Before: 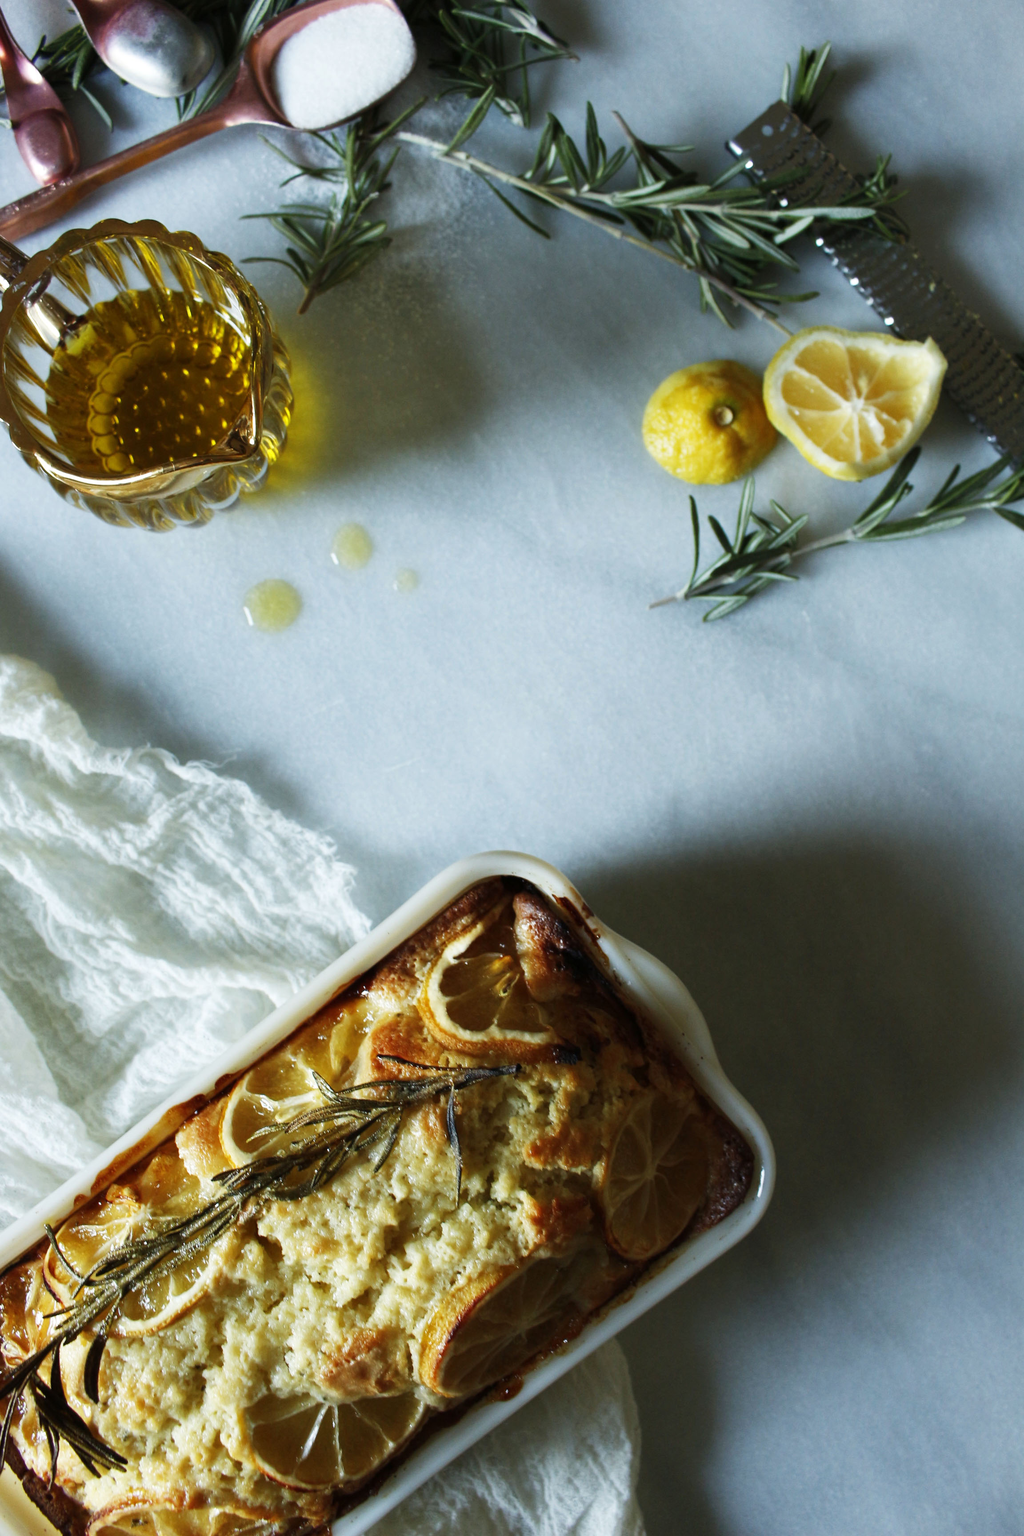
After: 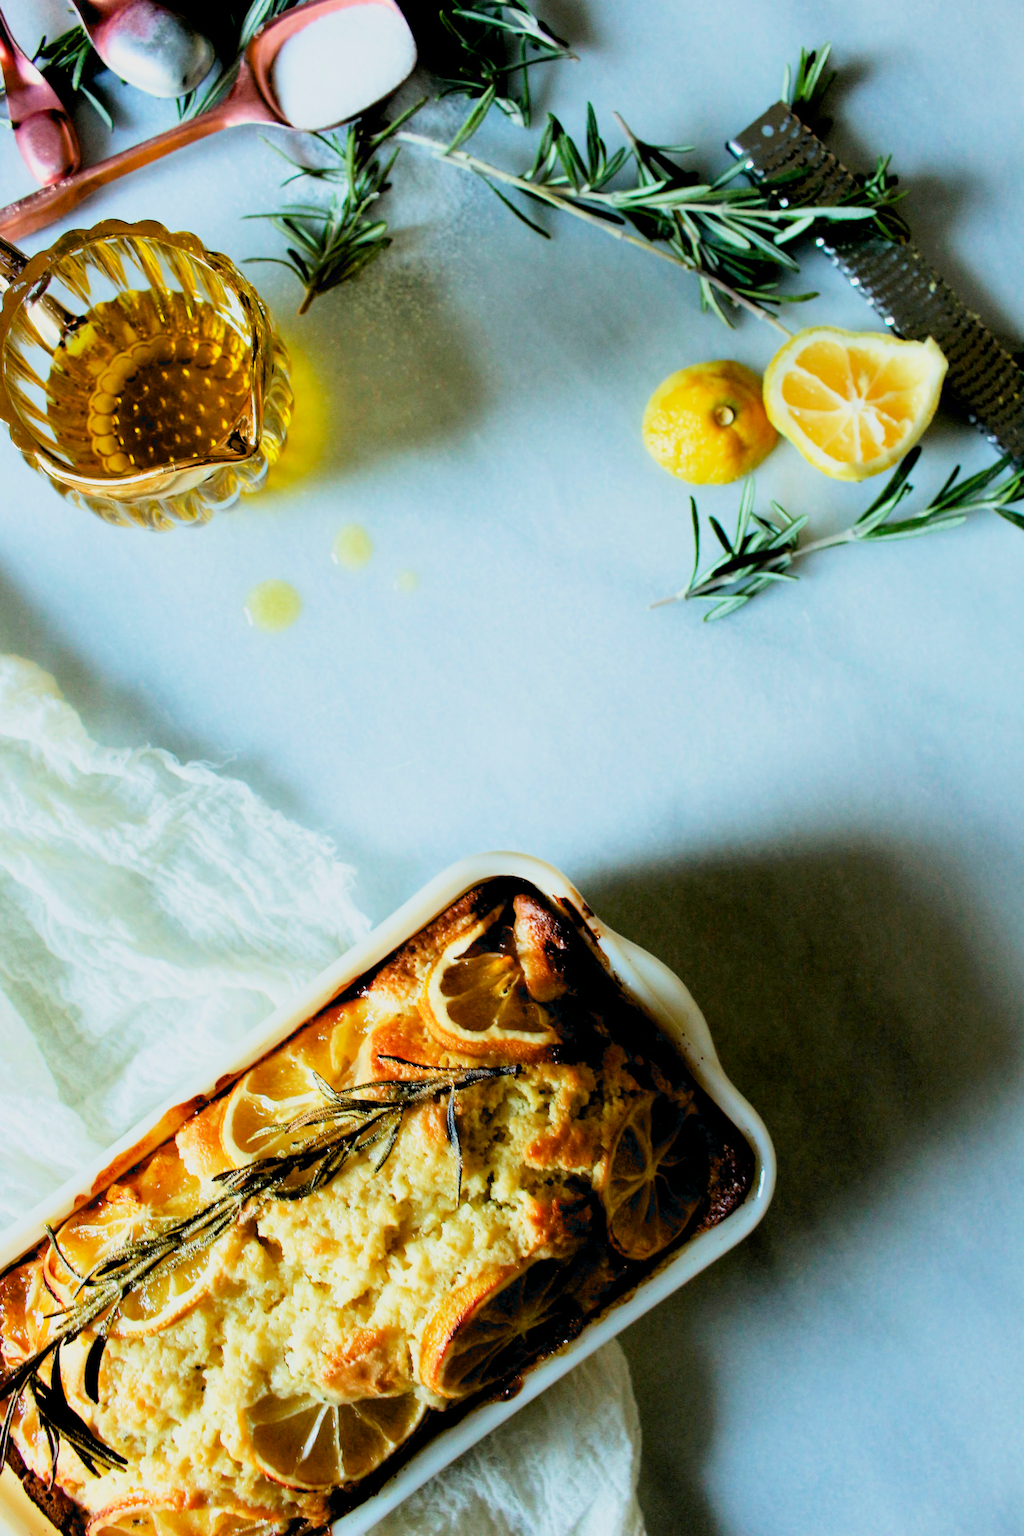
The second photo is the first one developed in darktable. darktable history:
filmic rgb: black relative exposure -6.07 EV, white relative exposure 6.97 EV, threshold 5.98 EV, hardness 2.23, color science v6 (2022), iterations of high-quality reconstruction 0, enable highlight reconstruction true
exposure: black level correction 0.009, exposure 1.43 EV, compensate highlight preservation false
